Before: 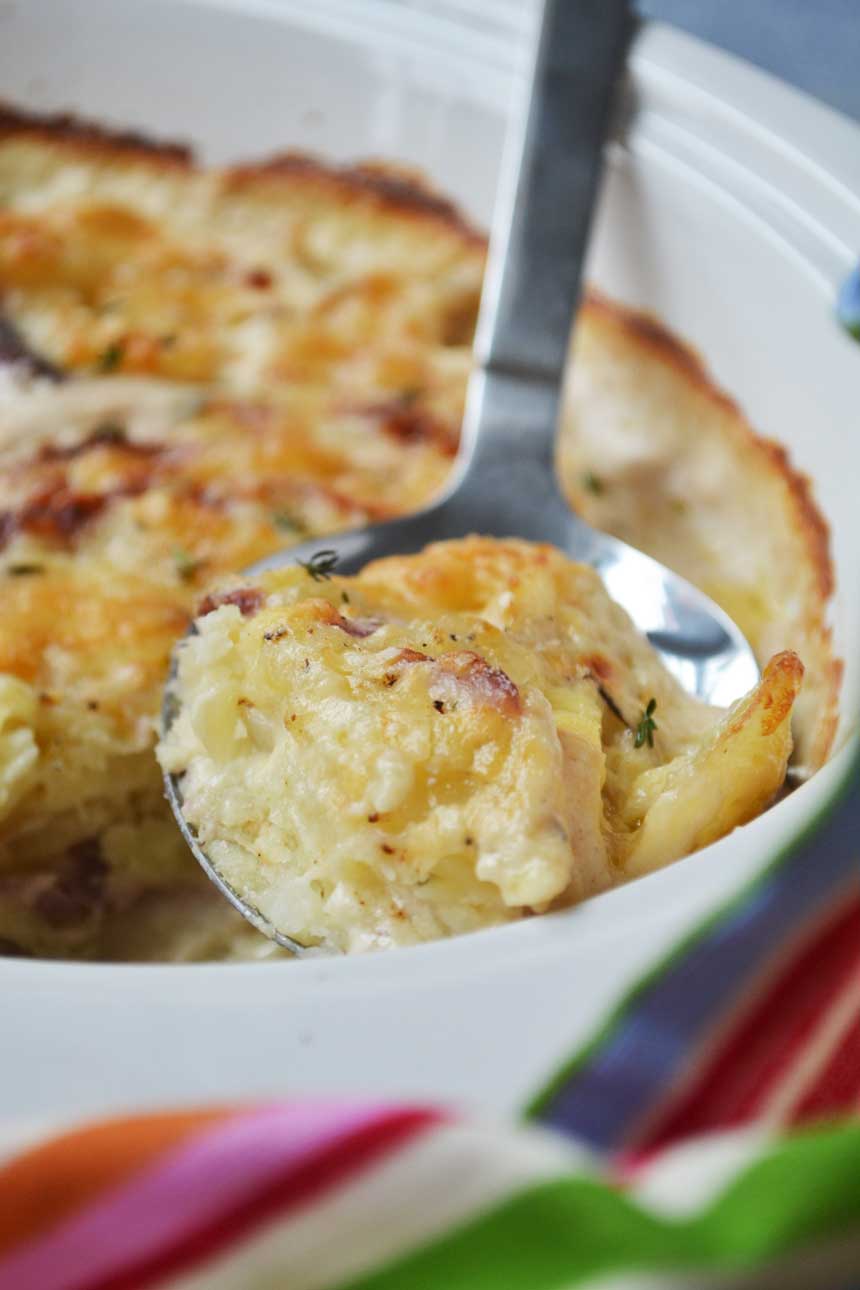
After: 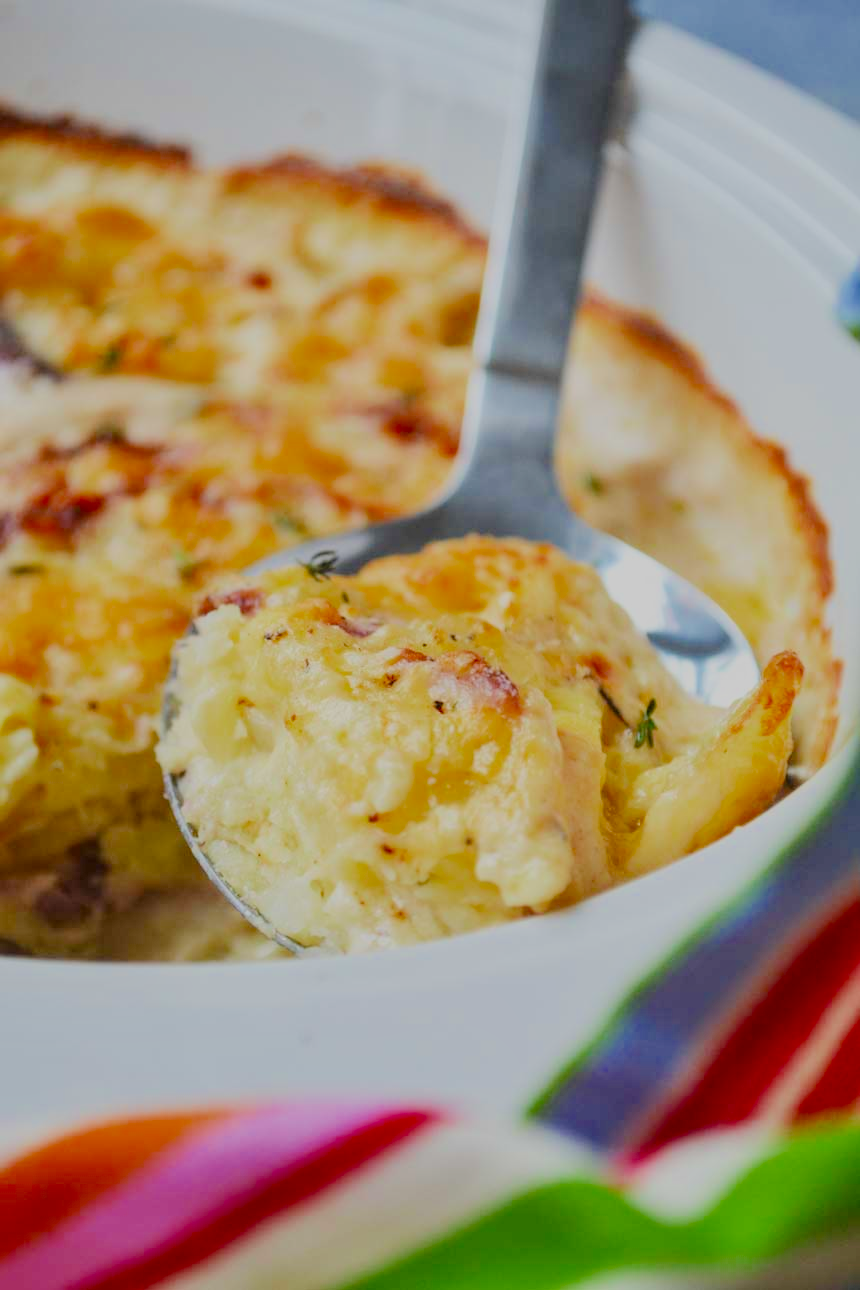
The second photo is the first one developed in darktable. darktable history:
local contrast: on, module defaults
filmic rgb: white relative exposure 8 EV, threshold 3 EV, hardness 2.44, latitude 10.07%, contrast 0.72, highlights saturation mix 10%, shadows ↔ highlights balance 1.38%, color science v4 (2020), enable highlight reconstruction true
exposure: exposure 0.566 EV, compensate highlight preservation false
